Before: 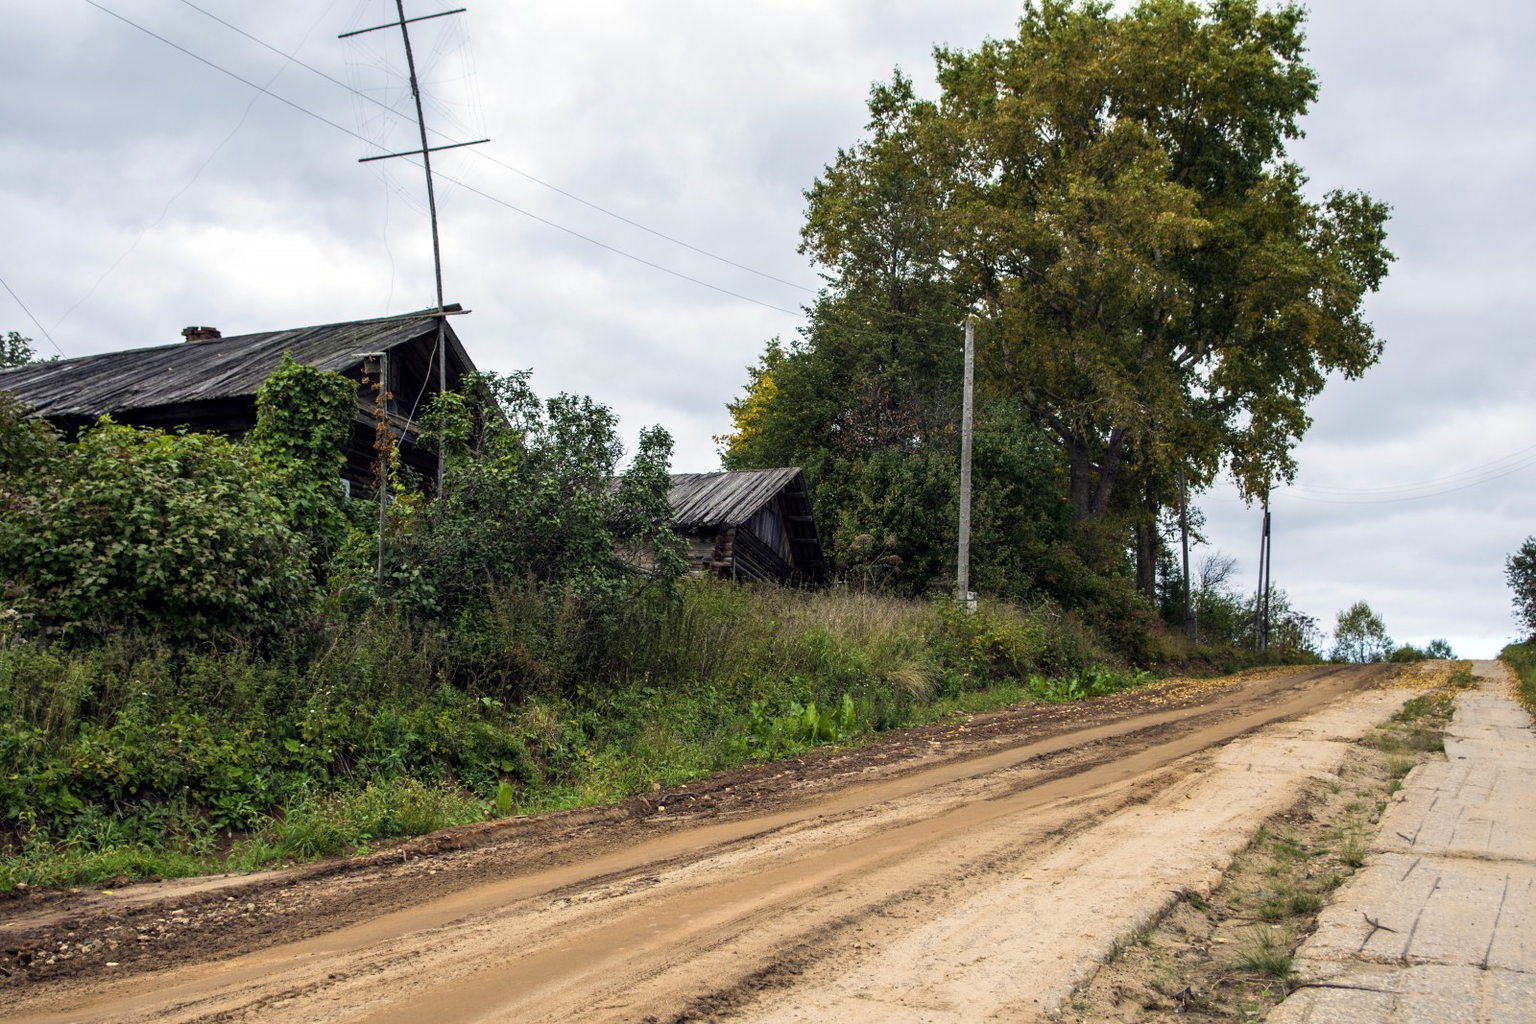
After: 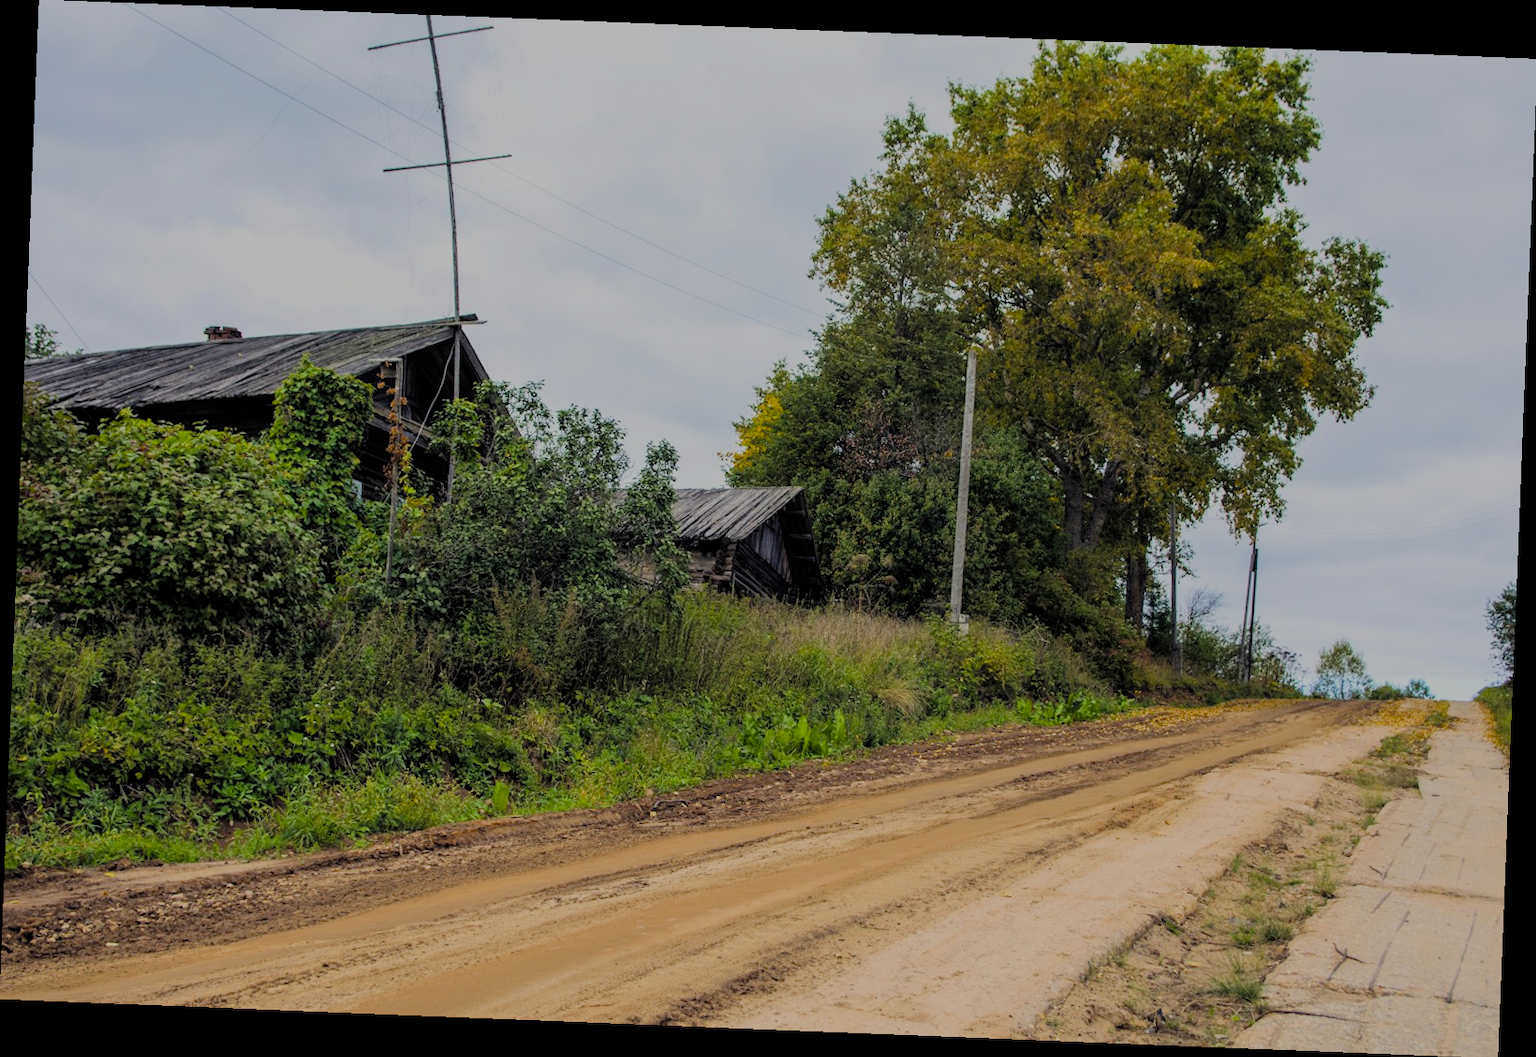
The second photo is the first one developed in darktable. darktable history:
rotate and perspective: rotation 2.27°, automatic cropping off
filmic rgb: white relative exposure 8 EV, threshold 3 EV, hardness 2.44, latitude 10.07%, contrast 0.72, highlights saturation mix 10%, shadows ↔ highlights balance 1.38%, color science v4 (2020), enable highlight reconstruction true
